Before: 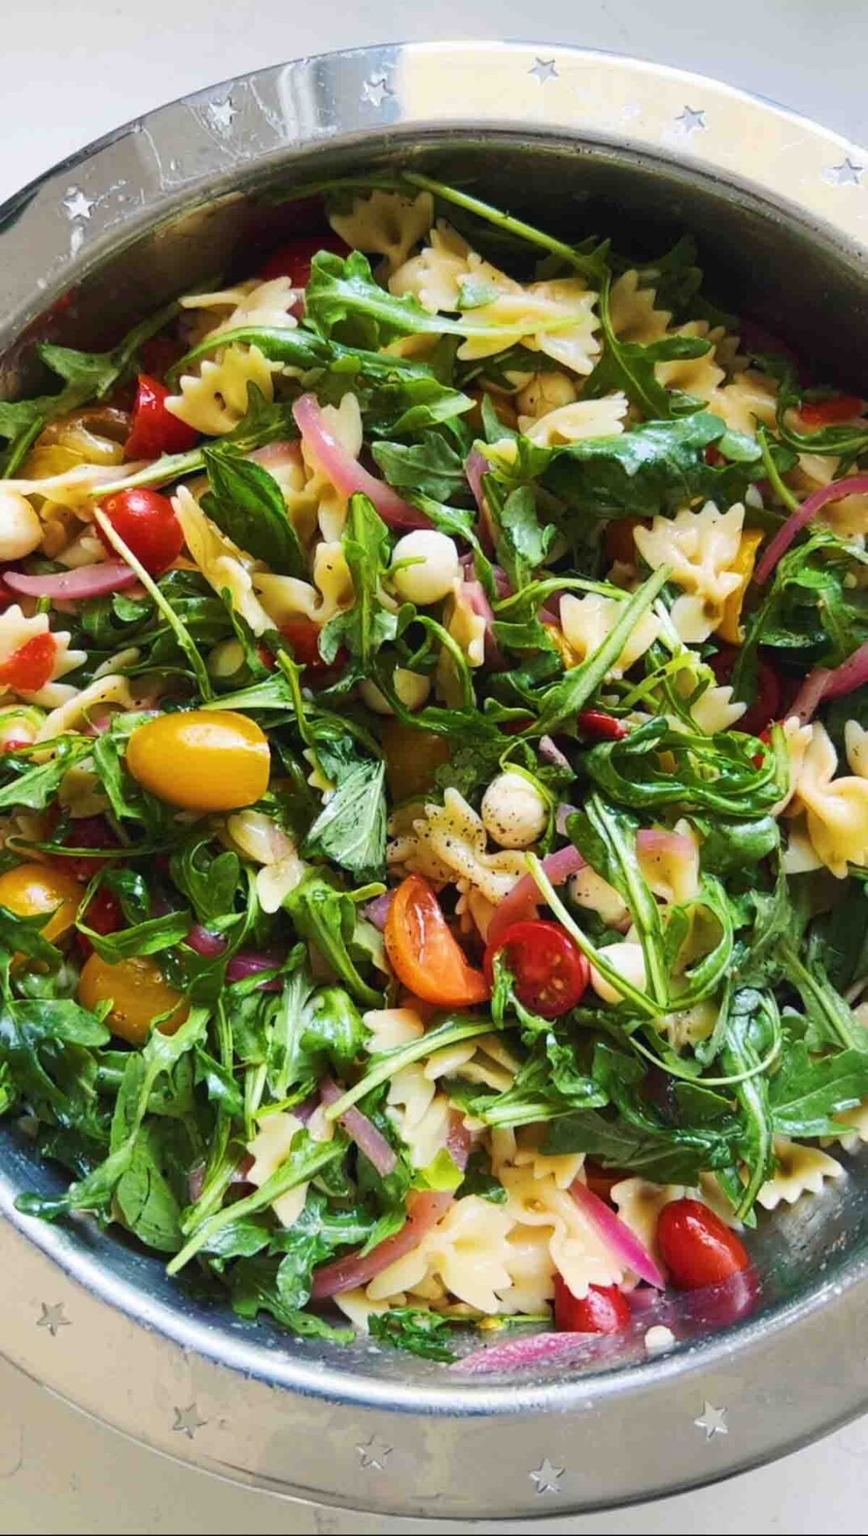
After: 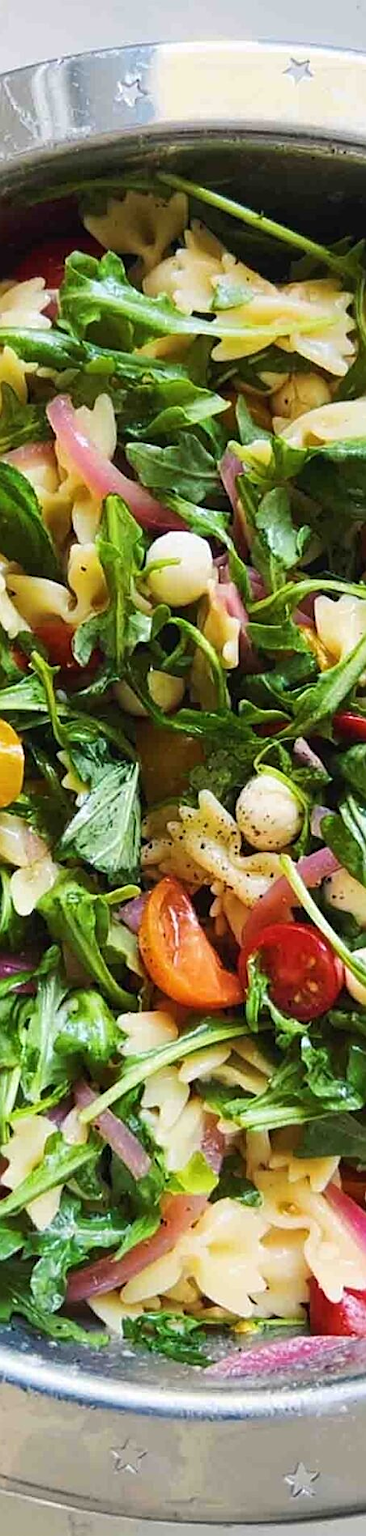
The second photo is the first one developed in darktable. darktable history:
crop: left 28.387%, right 29.441%
sharpen: on, module defaults
